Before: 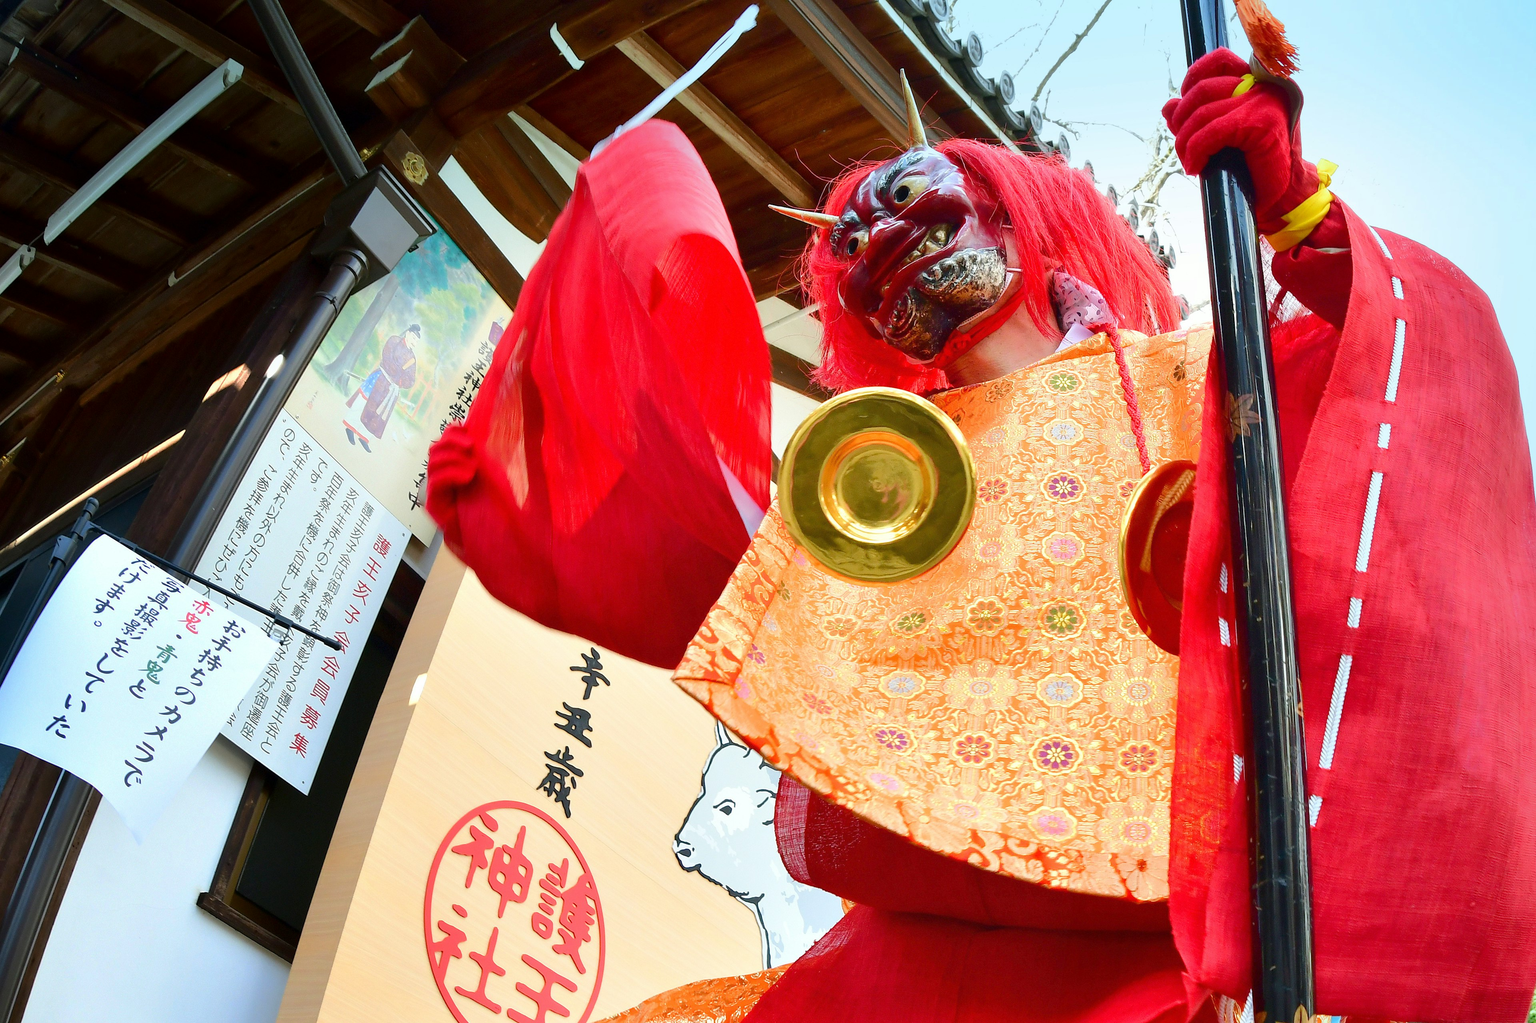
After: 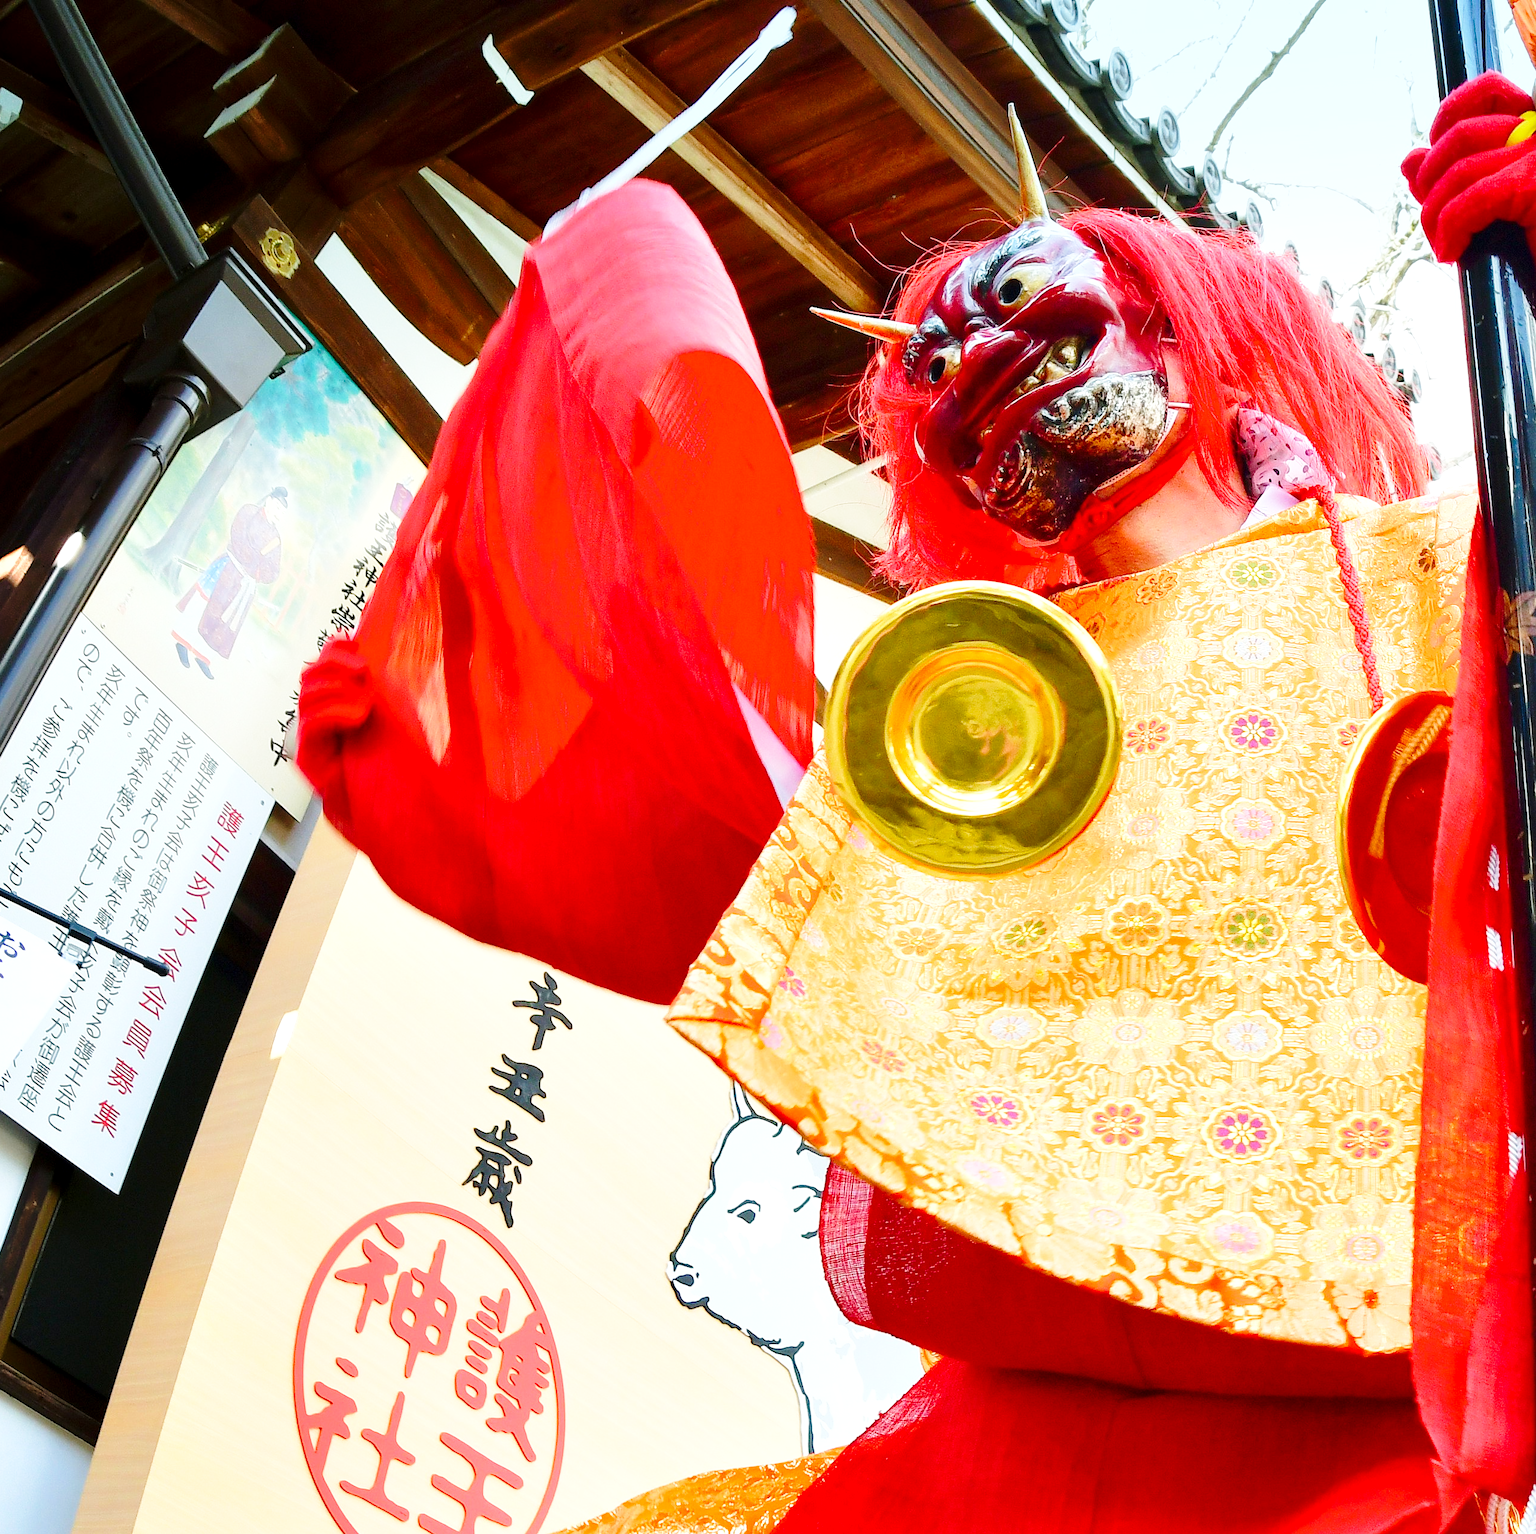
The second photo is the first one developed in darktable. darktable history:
base curve: curves: ch0 [(0, 0) (0.028, 0.03) (0.121, 0.232) (0.46, 0.748) (0.859, 0.968) (1, 1)], preserve colors none
crop and rotate: left 14.917%, right 18.451%
local contrast: highlights 101%, shadows 101%, detail 119%, midtone range 0.2
color balance rgb: perceptual saturation grading › global saturation 0.817%, global vibrance 20%
